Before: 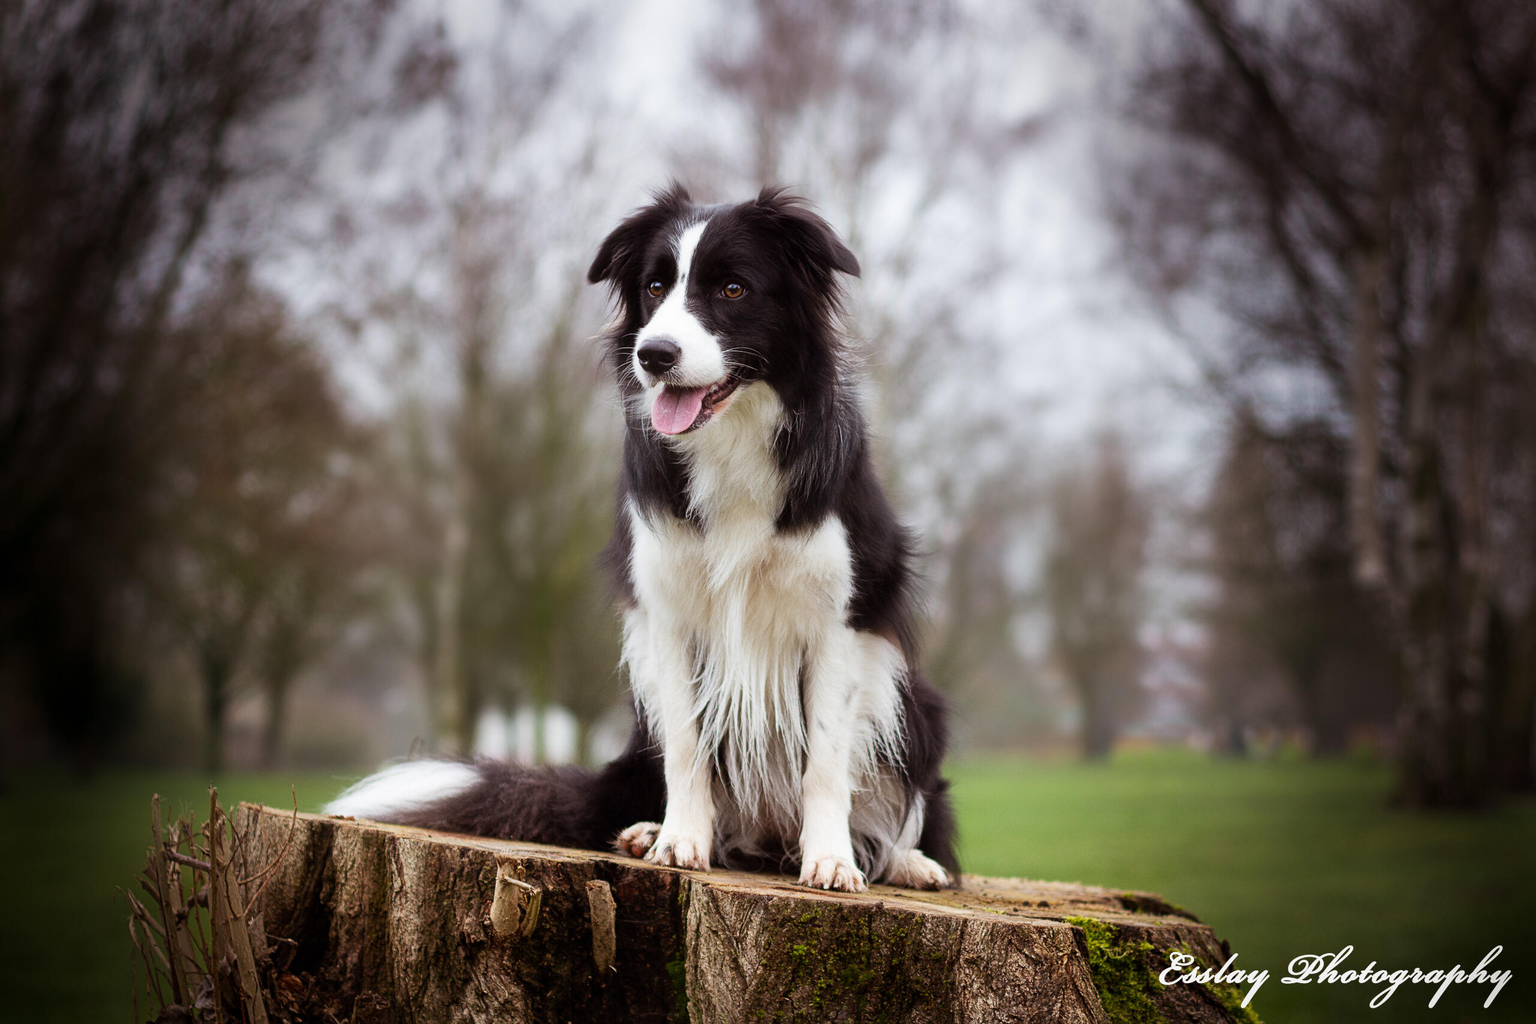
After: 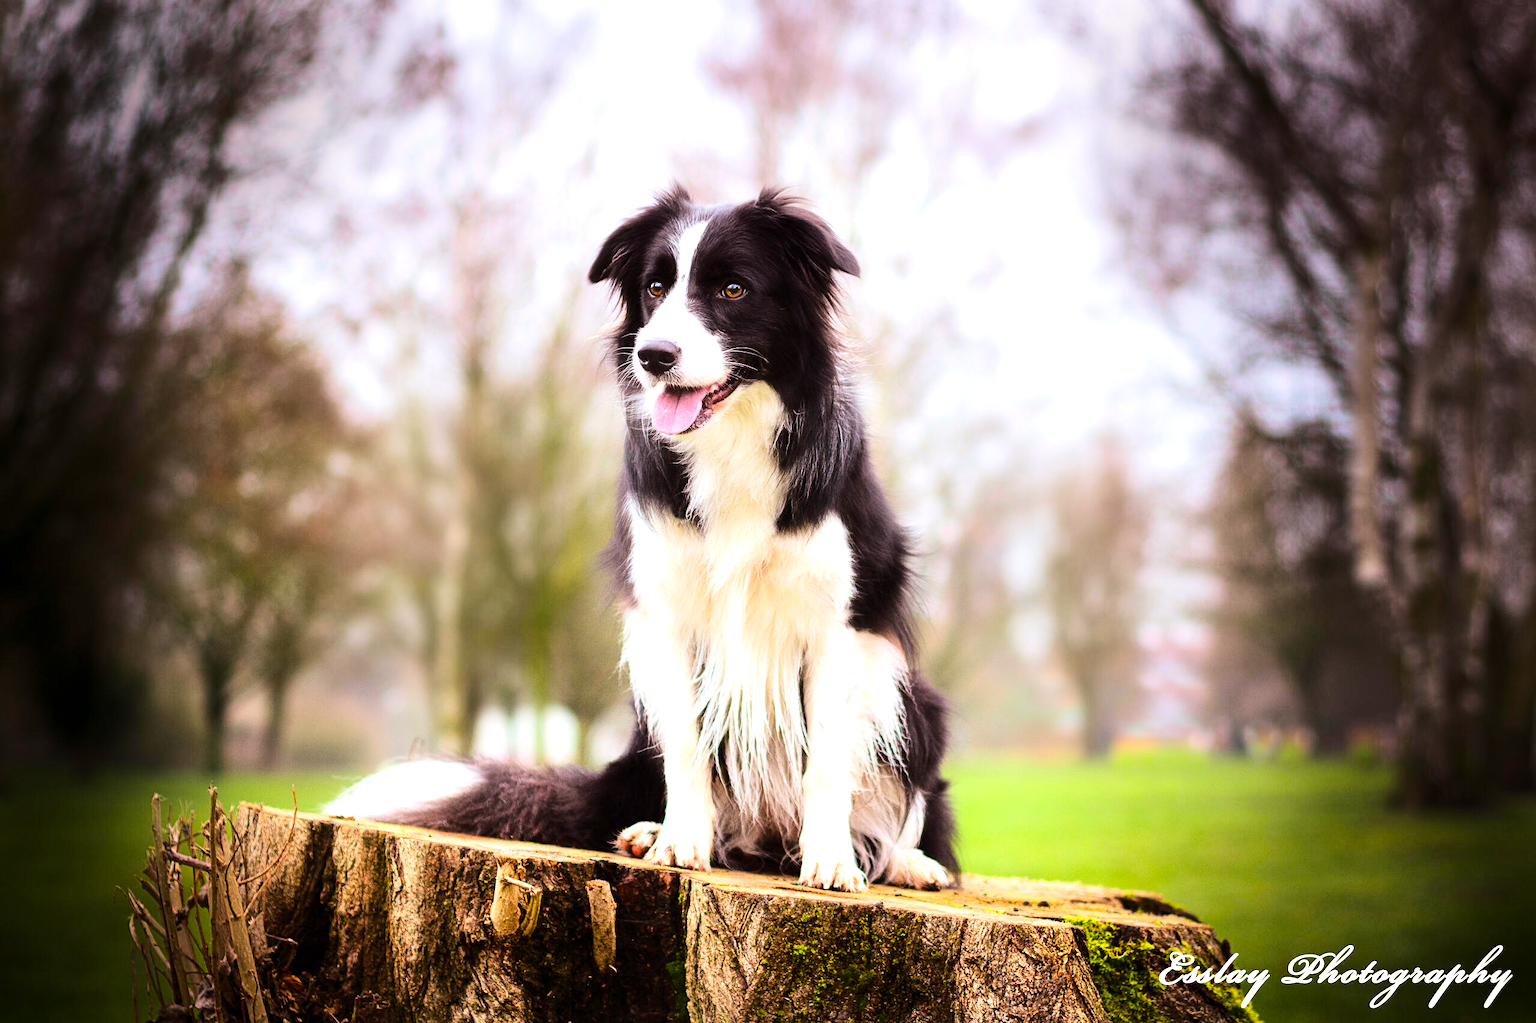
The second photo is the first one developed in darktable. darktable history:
tone equalizer: -7 EV 0.15 EV, -6 EV 0.566 EV, -5 EV 1.16 EV, -4 EV 1.32 EV, -3 EV 1.13 EV, -2 EV 0.6 EV, -1 EV 0.148 EV, edges refinement/feathering 500, mask exposure compensation -1.57 EV, preserve details no
color balance rgb: highlights gain › luminance 0.635%, highlights gain › chroma 0.31%, highlights gain › hue 42.66°, linear chroma grading › mid-tones 7.7%, perceptual saturation grading › global saturation 19.29%, perceptual brilliance grading › global brilliance 10.846%, global vibrance 20%
